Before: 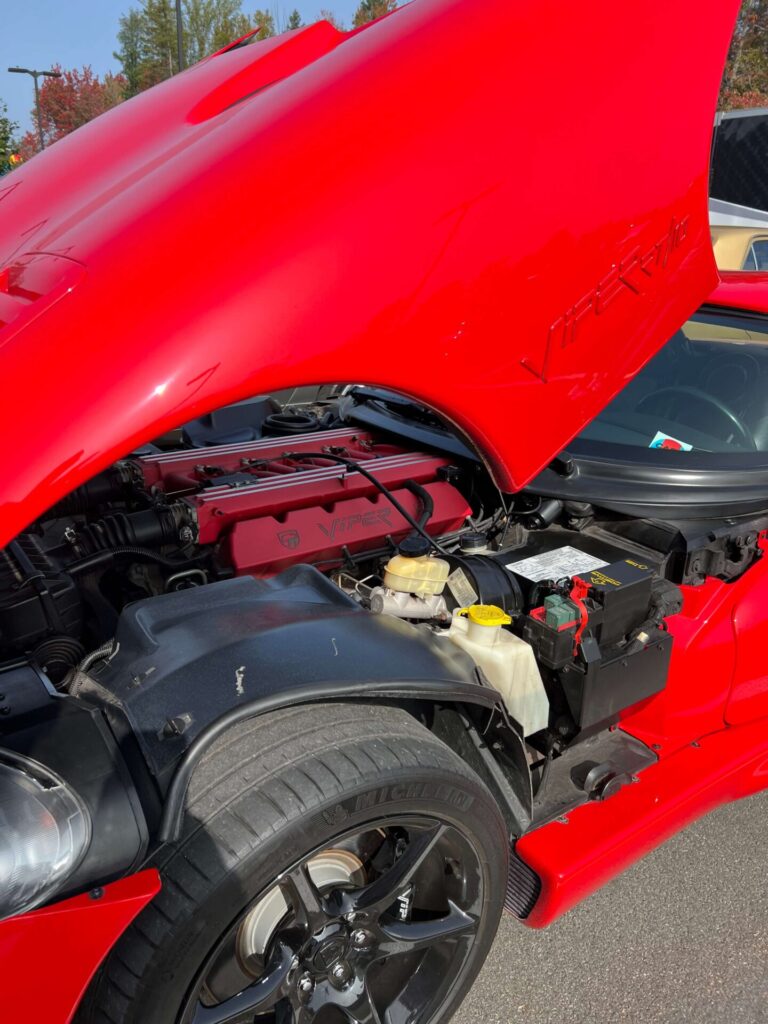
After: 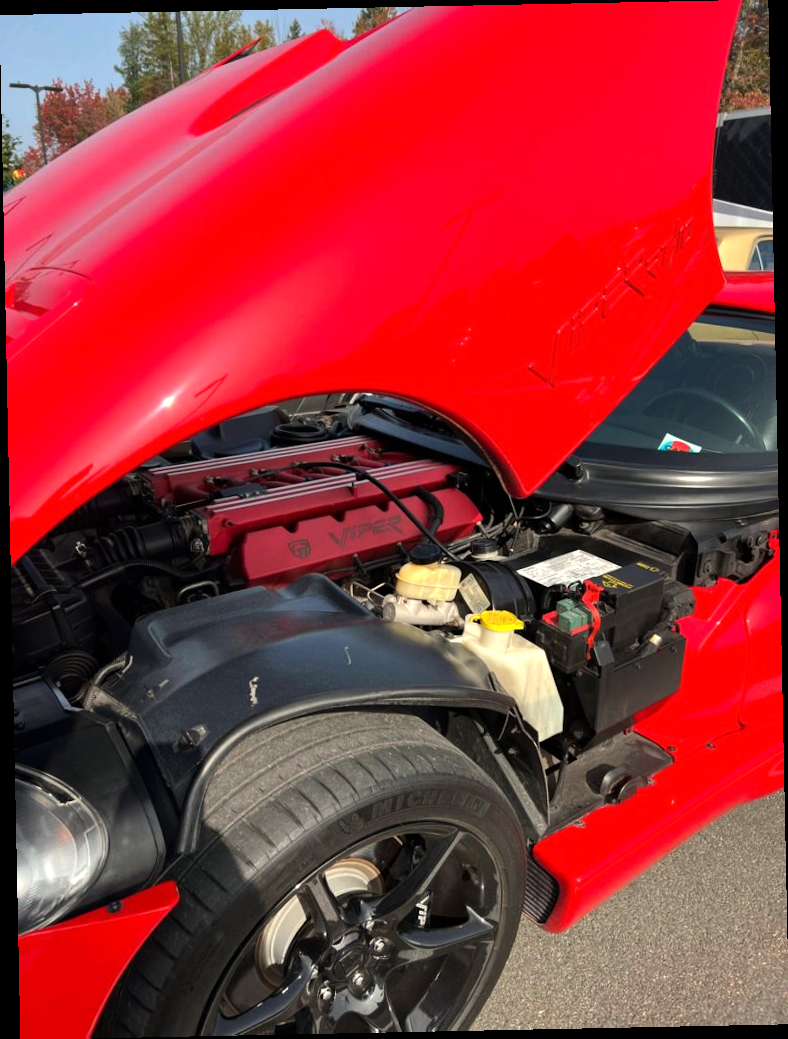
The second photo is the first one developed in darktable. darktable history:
tone equalizer: -8 EV -0.417 EV, -7 EV -0.389 EV, -6 EV -0.333 EV, -5 EV -0.222 EV, -3 EV 0.222 EV, -2 EV 0.333 EV, -1 EV 0.389 EV, +0 EV 0.417 EV, edges refinement/feathering 500, mask exposure compensation -1.57 EV, preserve details no
white balance: red 1.045, blue 0.932
rotate and perspective: rotation -1.17°, automatic cropping off
